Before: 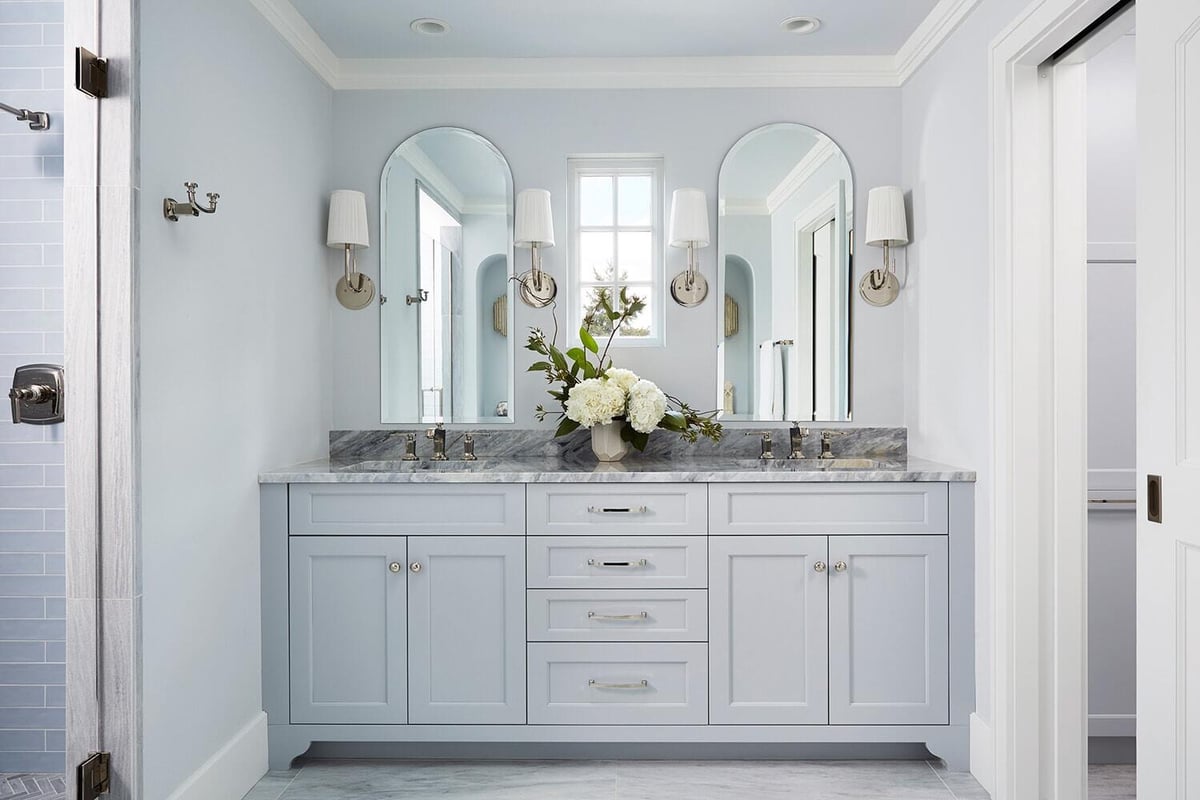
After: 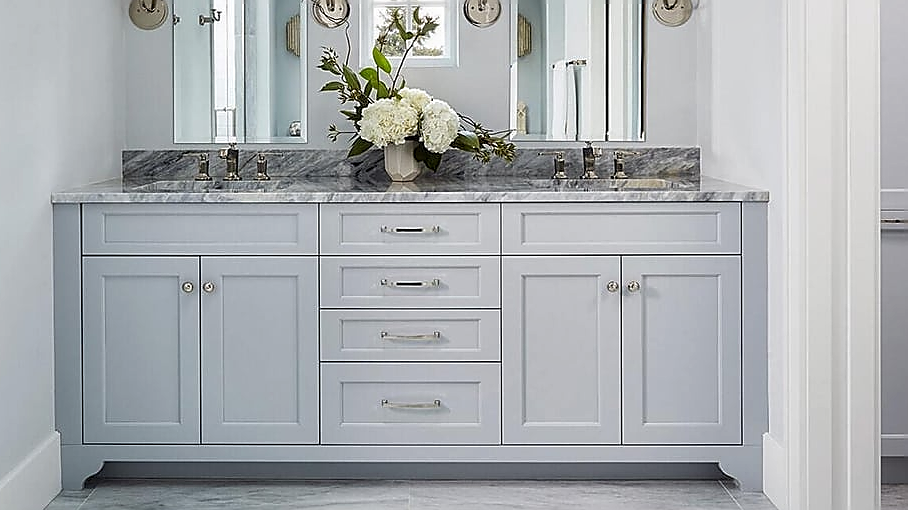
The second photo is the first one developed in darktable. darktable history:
crop and rotate: left 17.299%, top 35.115%, right 7.015%, bottom 1.024%
local contrast: on, module defaults
sharpen: radius 1.4, amount 1.25, threshold 0.7
exposure: black level correction 0.002, exposure -0.1 EV, compensate highlight preservation false
